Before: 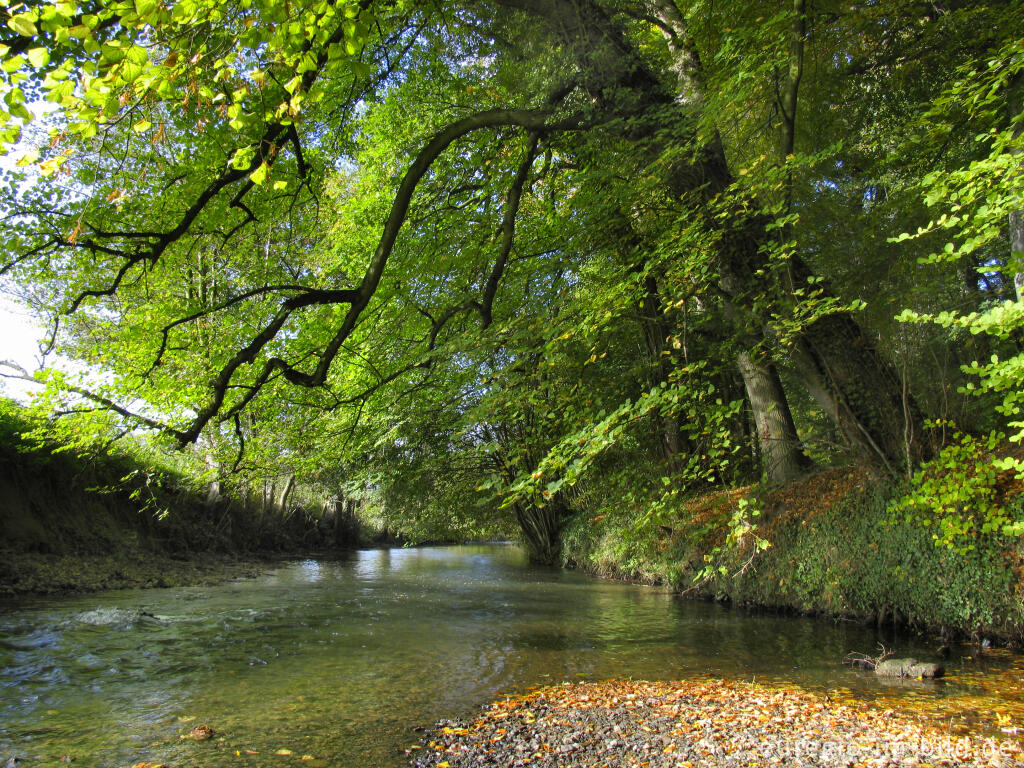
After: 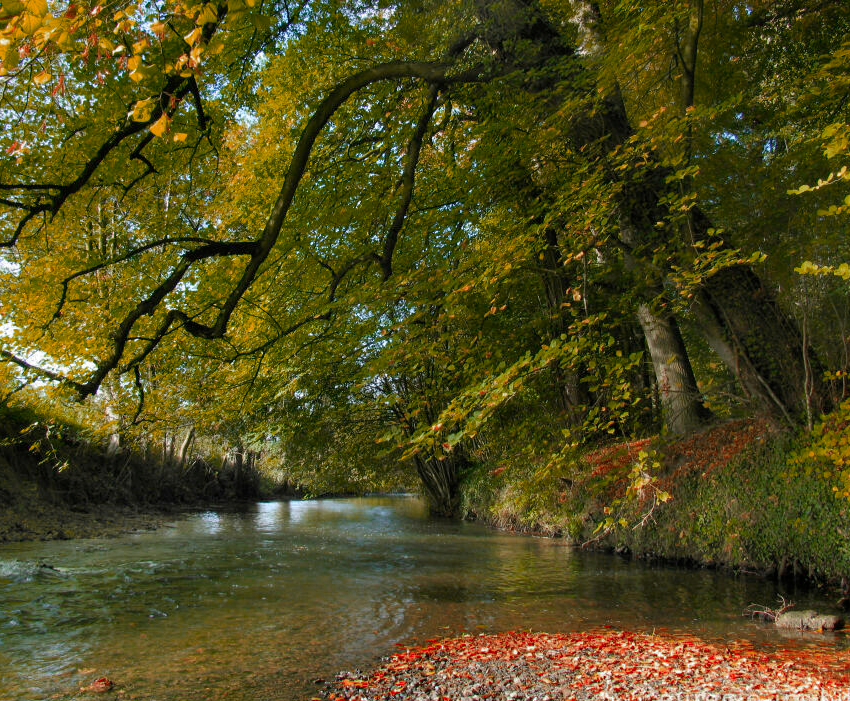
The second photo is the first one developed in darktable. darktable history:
color zones: curves: ch0 [(0, 0.299) (0.25, 0.383) (0.456, 0.352) (0.736, 0.571)]; ch1 [(0, 0.63) (0.151, 0.568) (0.254, 0.416) (0.47, 0.558) (0.732, 0.37) (0.909, 0.492)]; ch2 [(0.004, 0.604) (0.158, 0.443) (0.257, 0.403) (0.761, 0.468)]
crop: left 9.781%, top 6.316%, right 7.178%, bottom 2.365%
